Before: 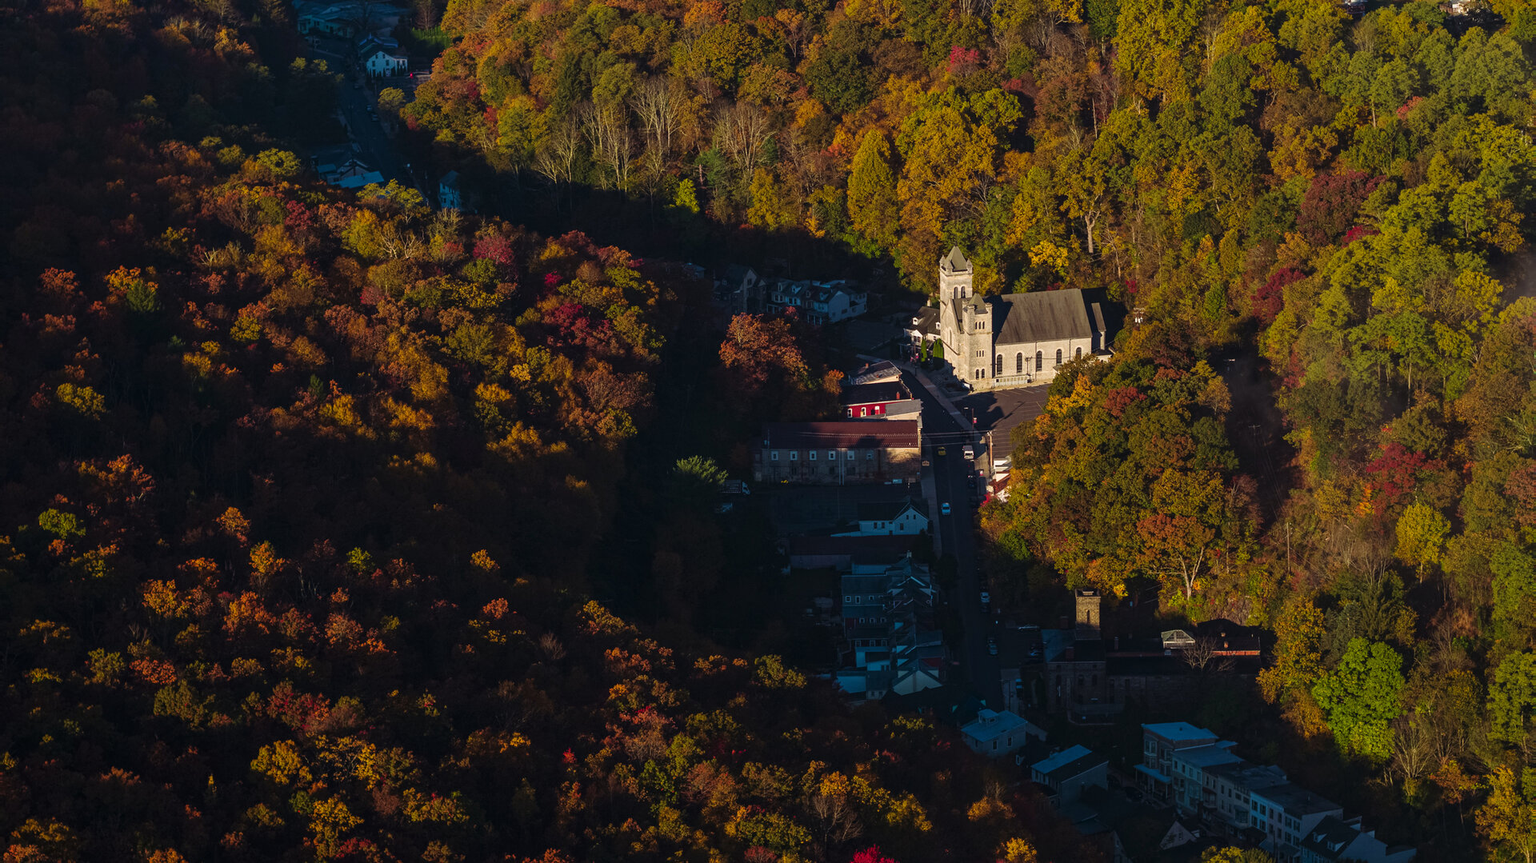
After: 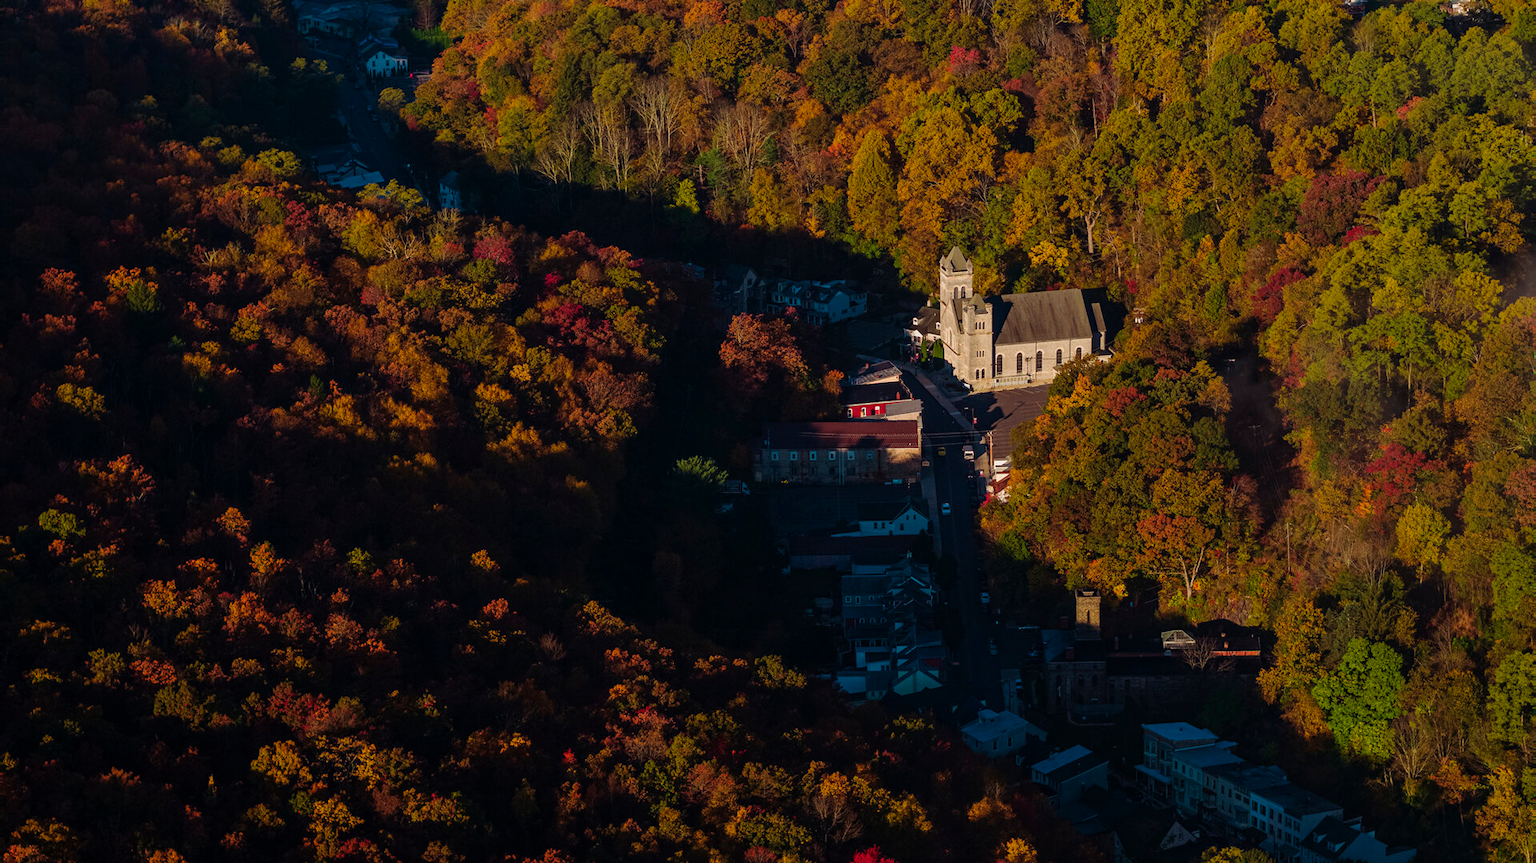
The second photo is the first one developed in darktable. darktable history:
rgb curve: curves: ch0 [(0, 0) (0.175, 0.154) (0.785, 0.663) (1, 1)]
color balance: mode lift, gamma, gain (sRGB)
